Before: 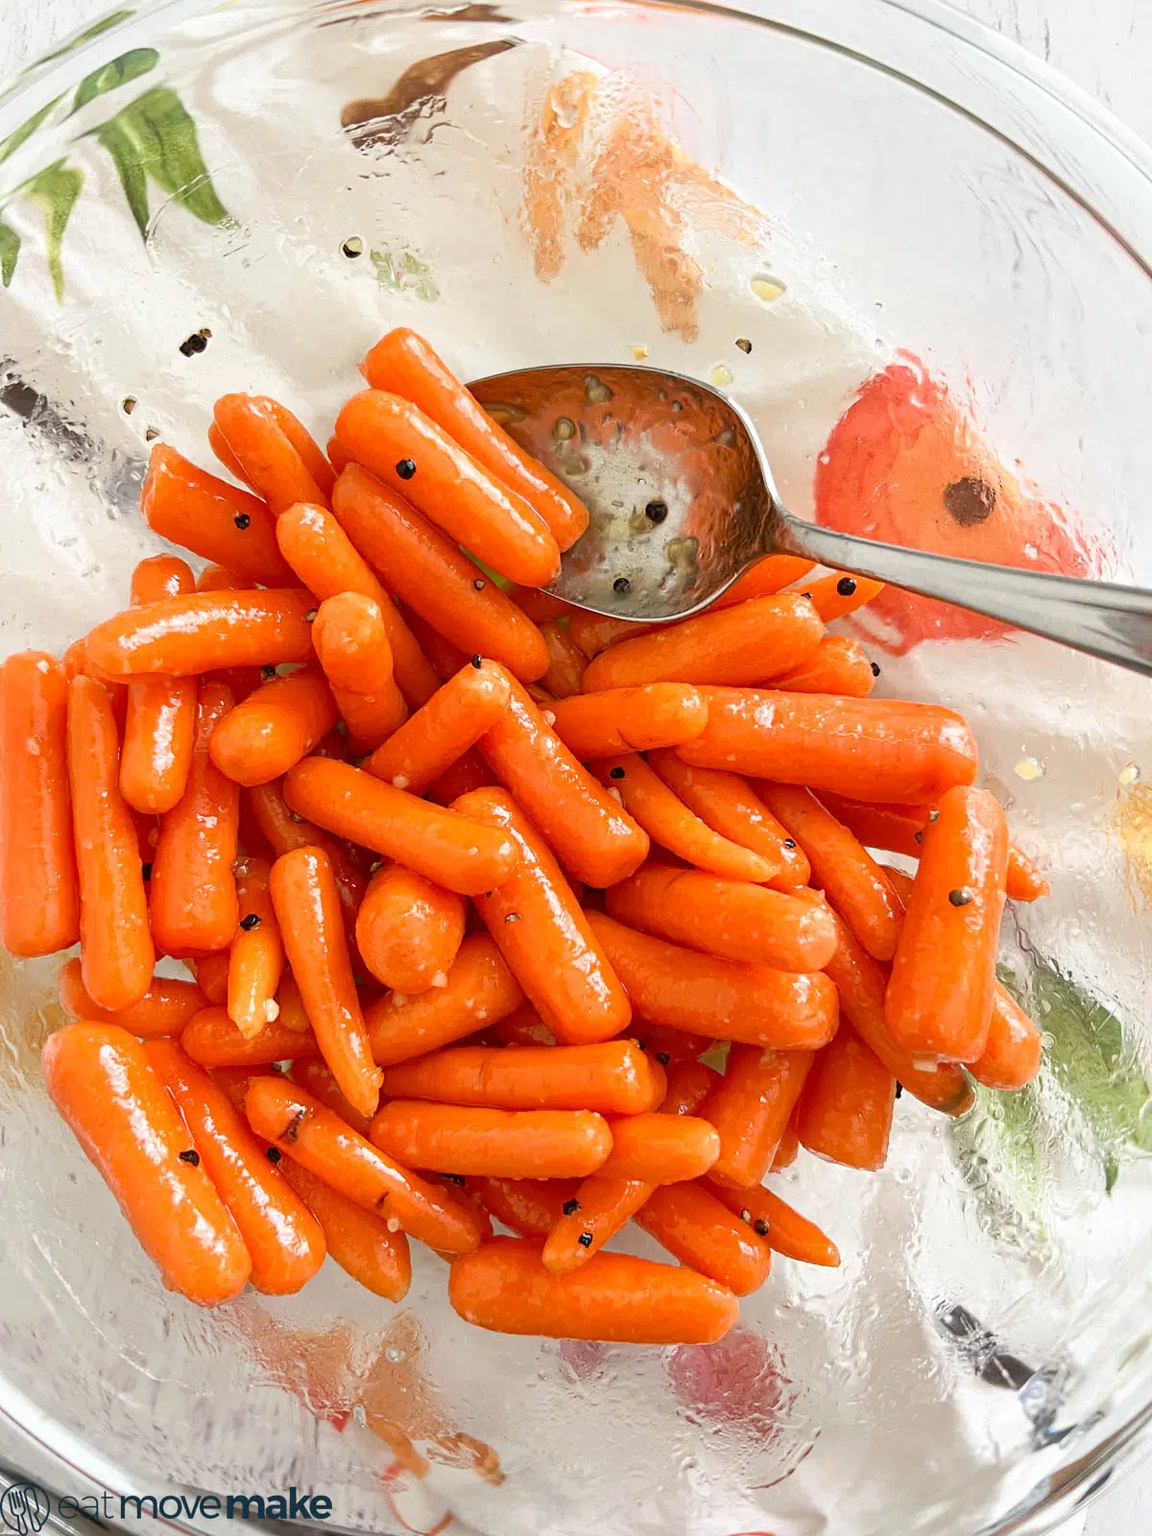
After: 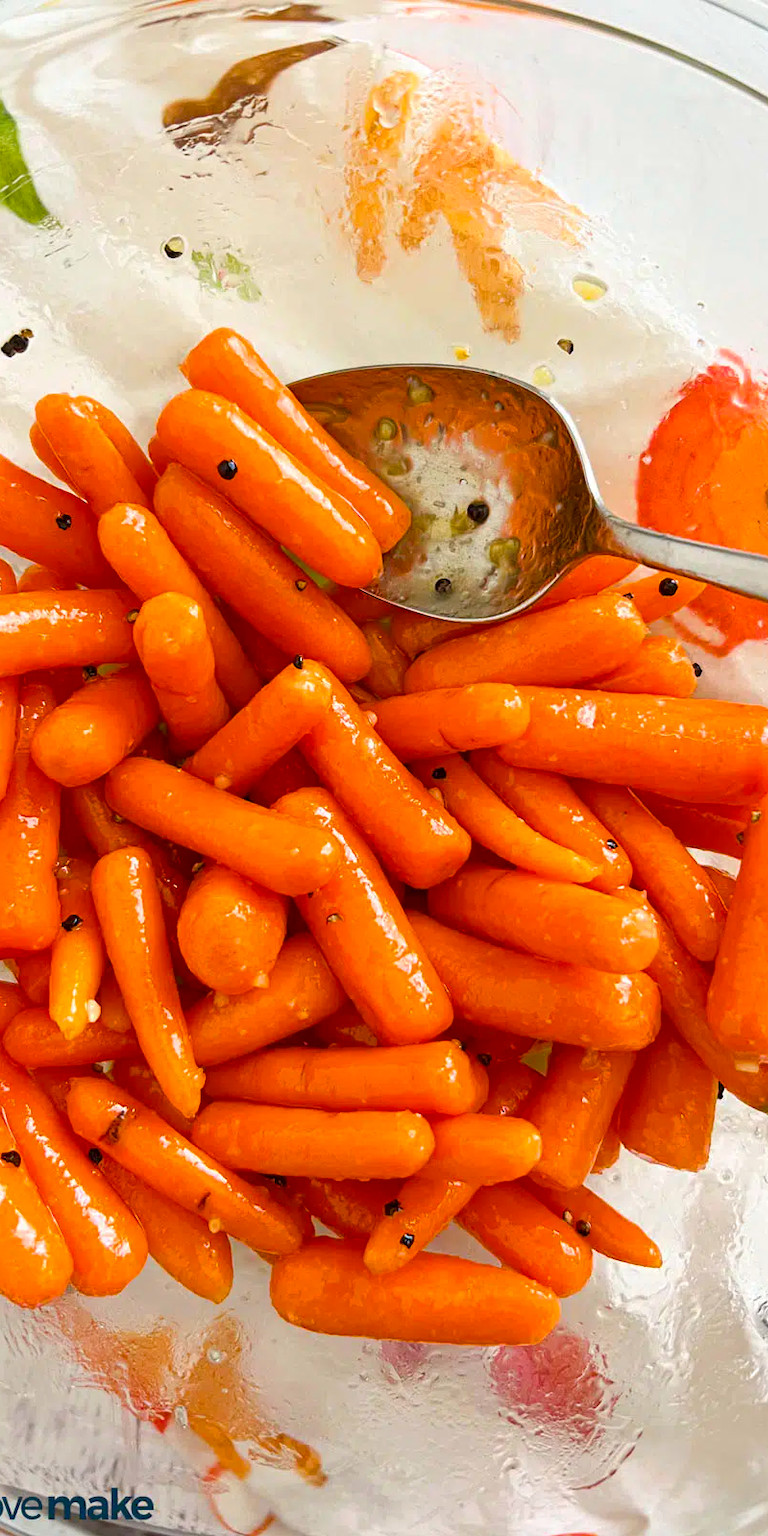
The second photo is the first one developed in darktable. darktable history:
crop and rotate: left 15.546%, right 17.787%
color balance rgb: linear chroma grading › global chroma 15%, perceptual saturation grading › global saturation 30%
